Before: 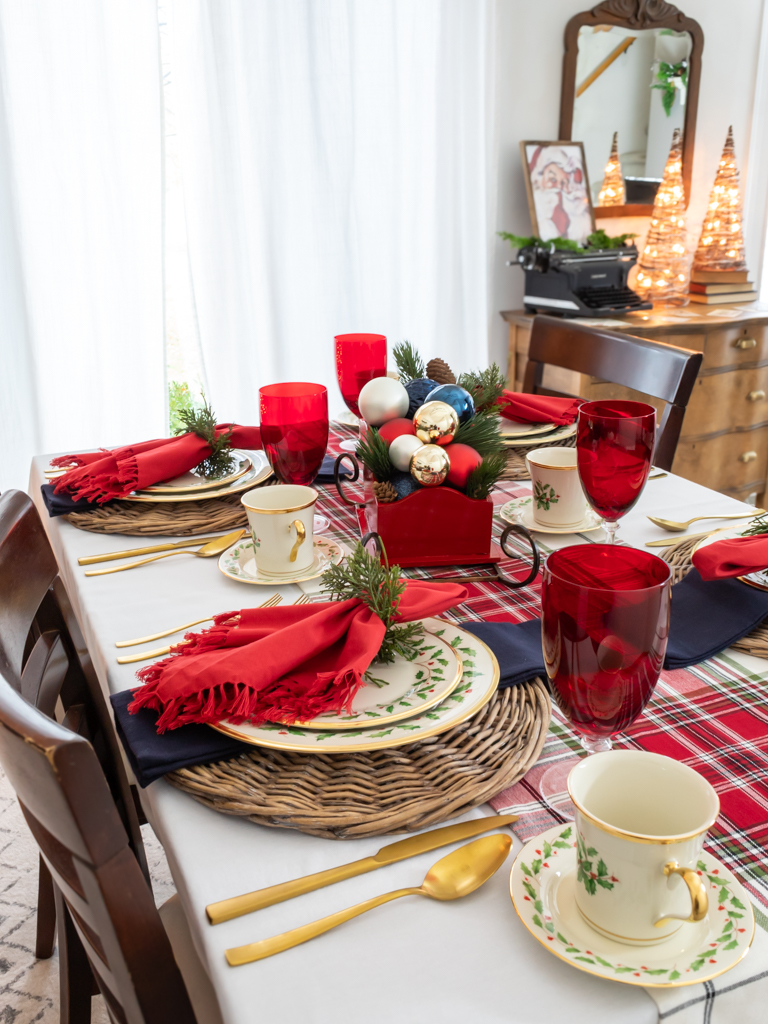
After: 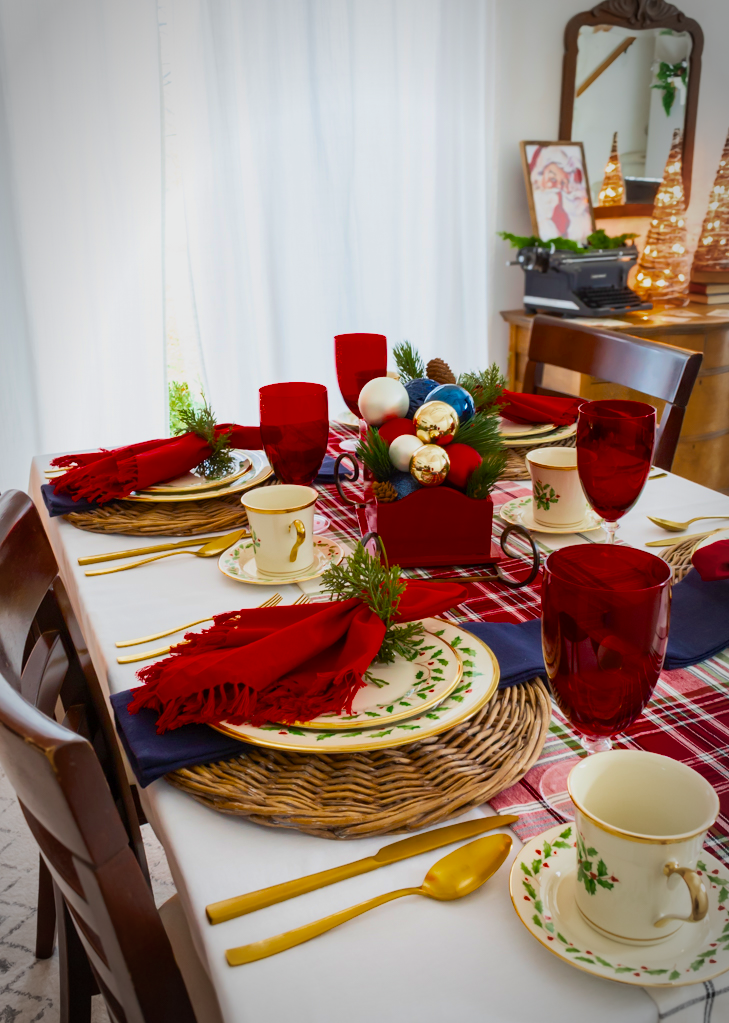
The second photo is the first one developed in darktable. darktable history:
vignetting: automatic ratio true, unbound false
color balance rgb: shadows lift › hue 87.37°, perceptual saturation grading › global saturation 37.268%, global vibrance -7.879%, contrast -12.527%, saturation formula JzAzBz (2021)
crop: right 4.127%, bottom 0.043%
tone curve: curves: ch0 [(0, 0) (0.003, 0.003) (0.011, 0.011) (0.025, 0.024) (0.044, 0.043) (0.069, 0.068) (0.1, 0.098) (0.136, 0.133) (0.177, 0.173) (0.224, 0.22) (0.277, 0.271) (0.335, 0.328) (0.399, 0.39) (0.468, 0.458) (0.543, 0.563) (0.623, 0.64) (0.709, 0.722) (0.801, 0.809) (0.898, 0.902) (1, 1)], color space Lab, independent channels, preserve colors none
velvia: on, module defaults
